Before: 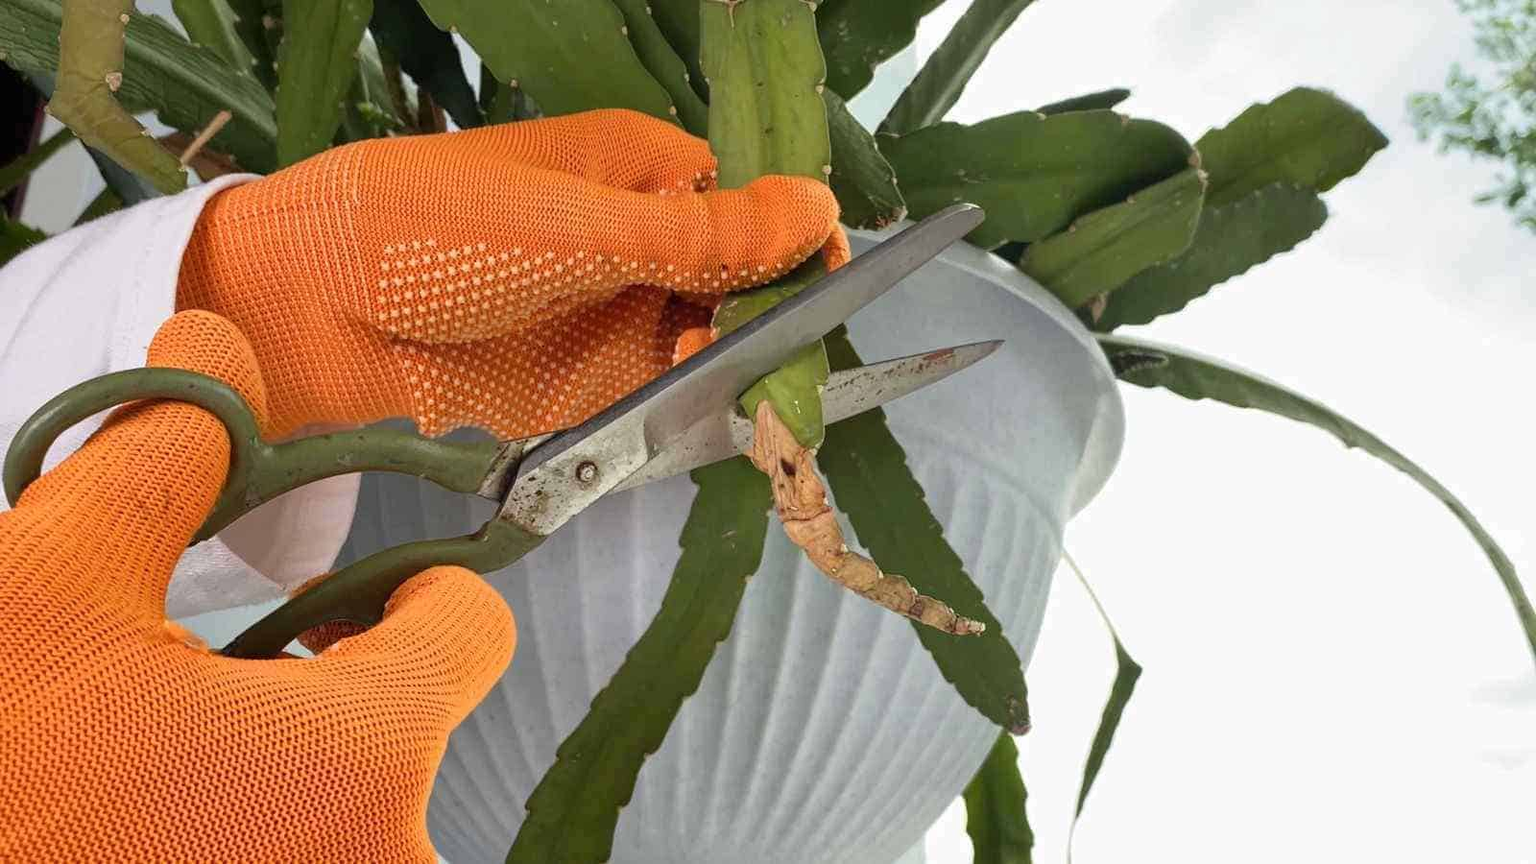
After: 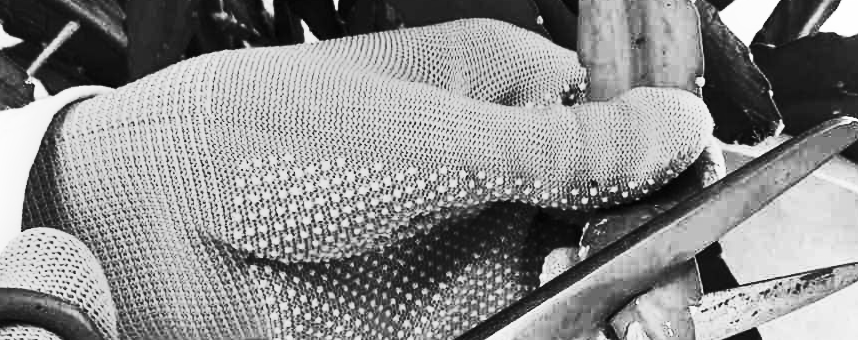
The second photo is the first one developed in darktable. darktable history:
crop: left 10.121%, top 10.631%, right 36.218%, bottom 51.526%
monochrome: size 1
contrast brightness saturation: contrast 0.93, brightness 0.2
